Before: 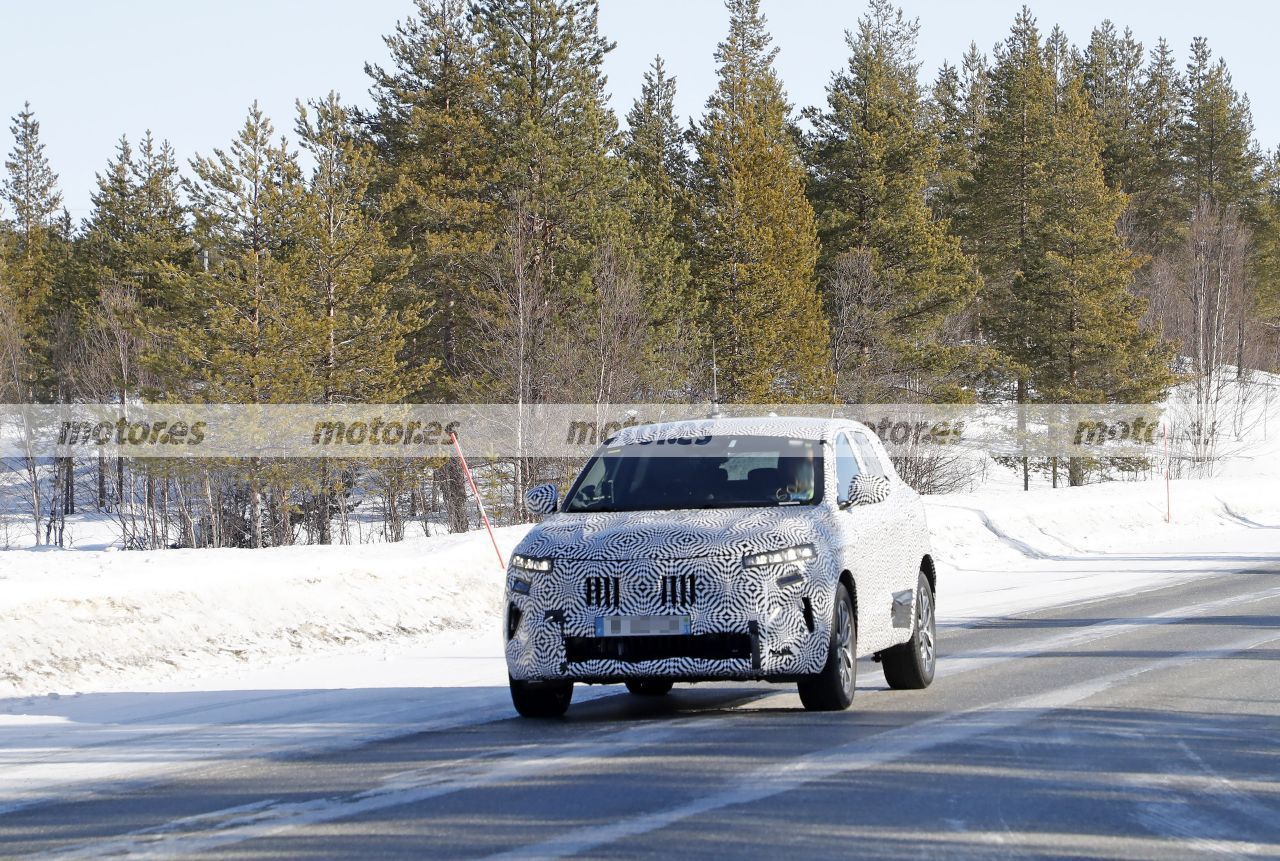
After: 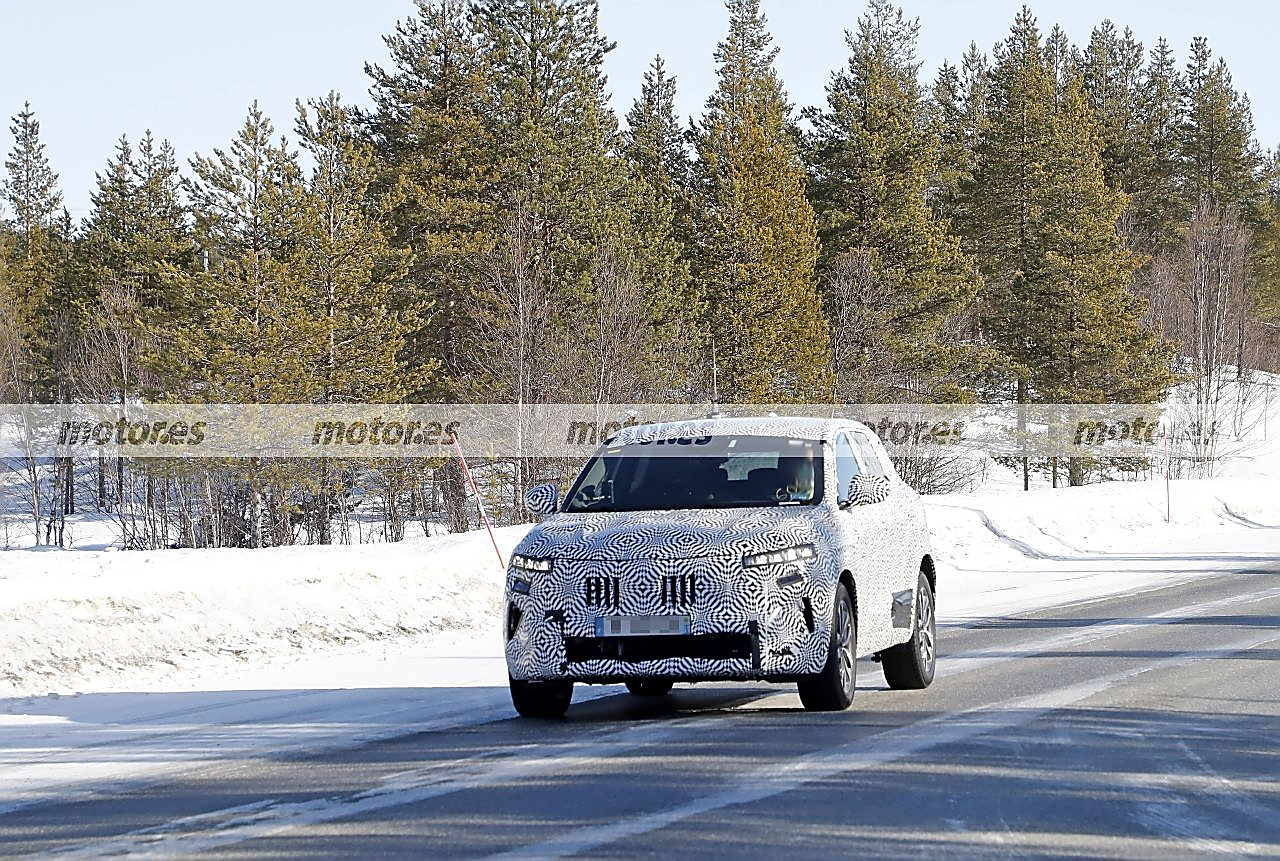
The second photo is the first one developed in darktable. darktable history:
color correction: highlights a* 0.007, highlights b* -0.323
local contrast: mode bilateral grid, contrast 20, coarseness 50, detail 119%, midtone range 0.2
sharpen: radius 1.414, amount 1.253, threshold 0.76
